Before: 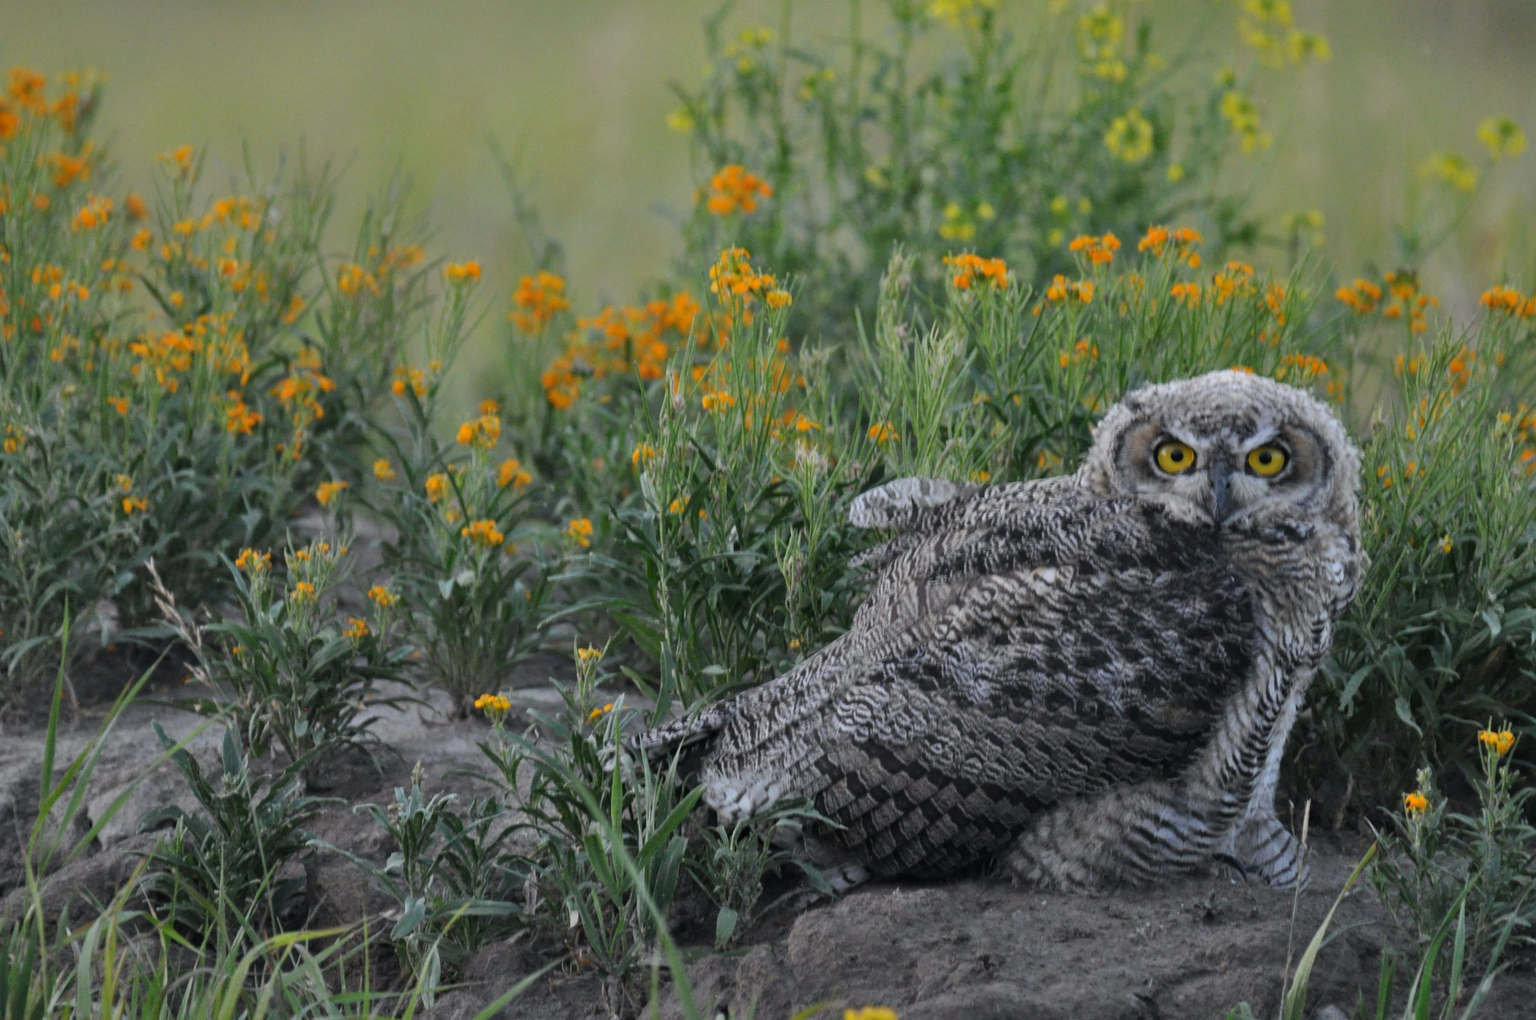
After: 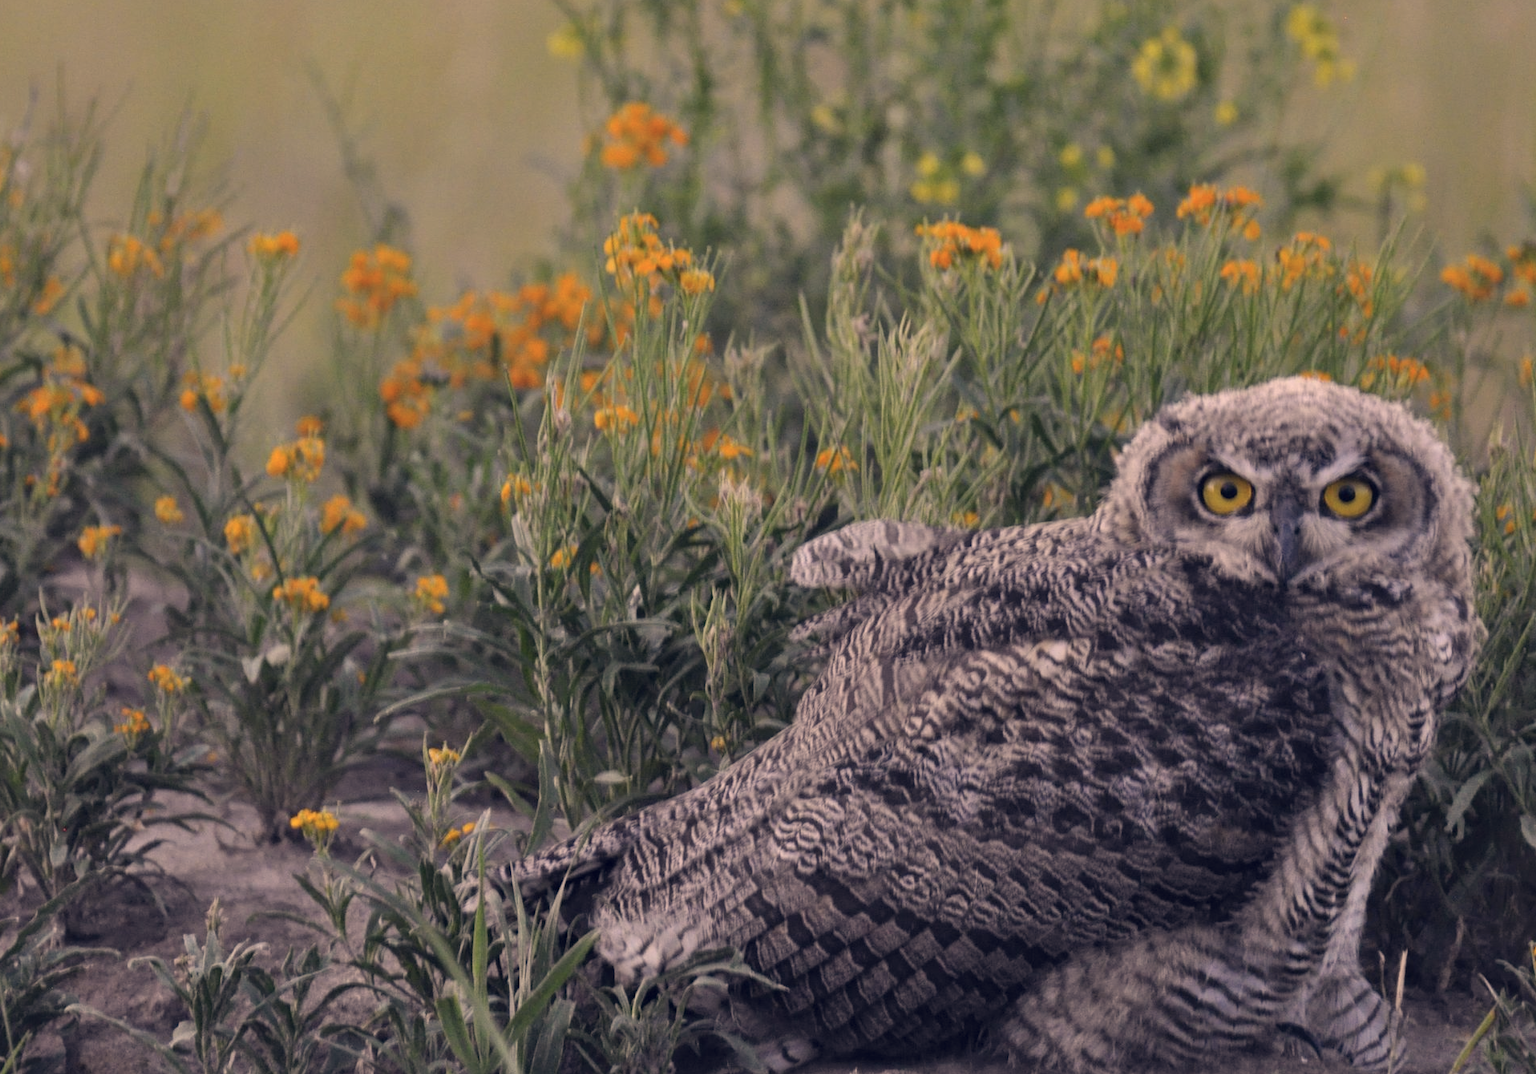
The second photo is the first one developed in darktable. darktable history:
shadows and highlights: shadows 62.66, white point adjustment 0.37, highlights -34.44, compress 83.82%
color correction: highlights a* 19.59, highlights b* 27.49, shadows a* 3.46, shadows b* -17.28, saturation 0.73
crop: left 16.768%, top 8.653%, right 8.362%, bottom 12.485%
